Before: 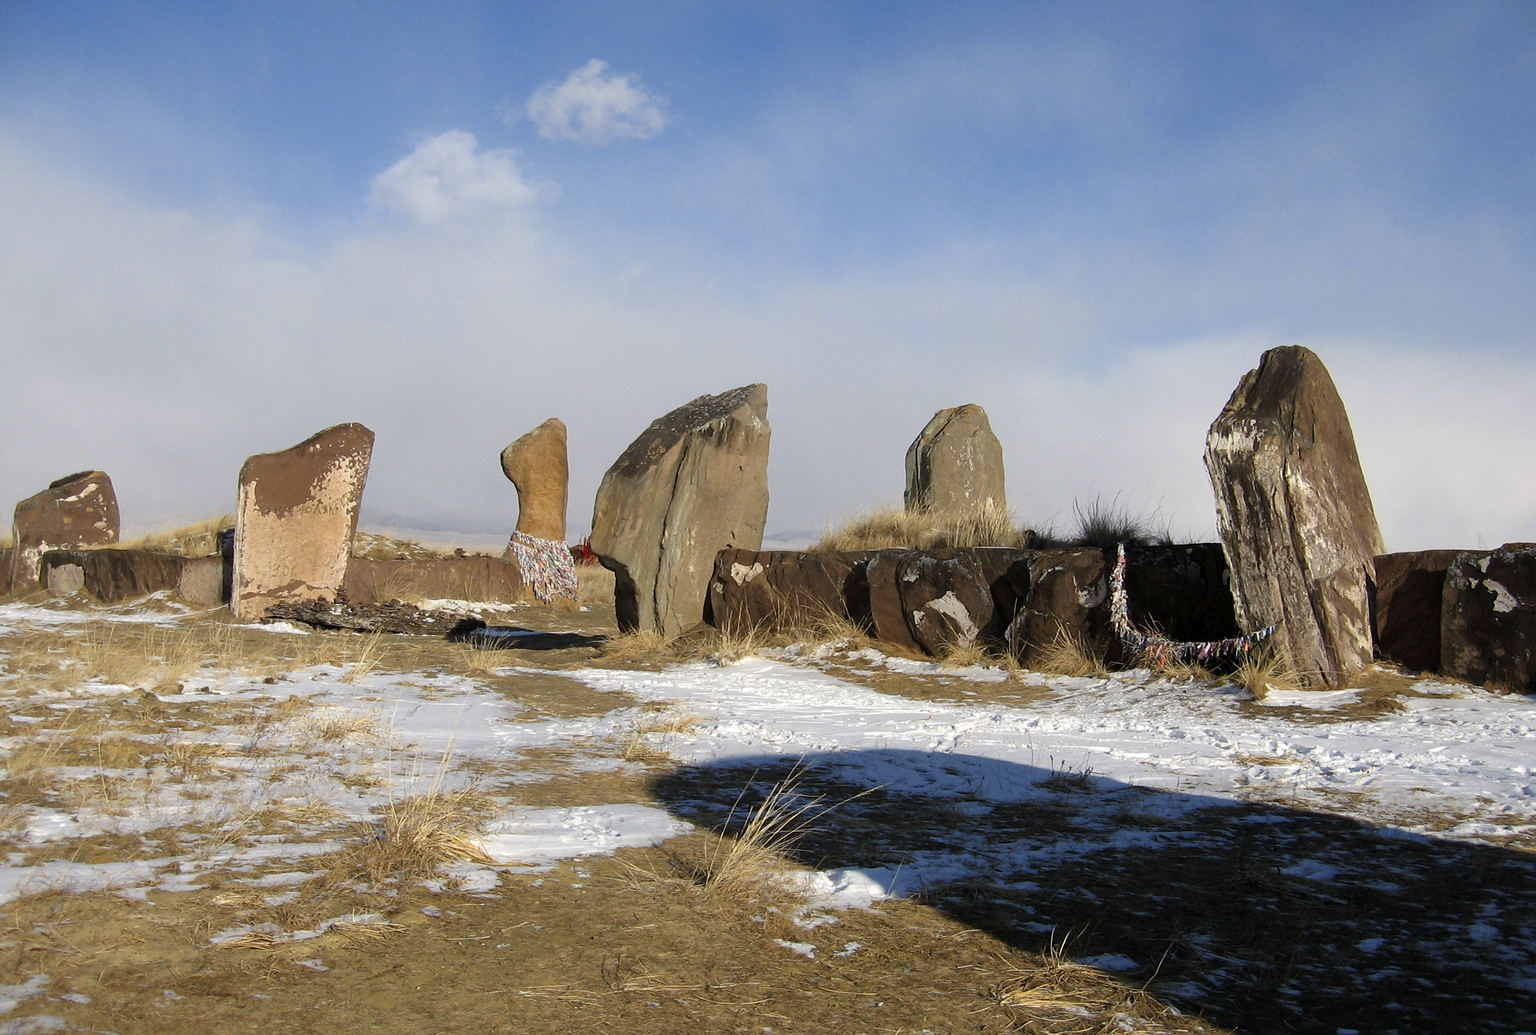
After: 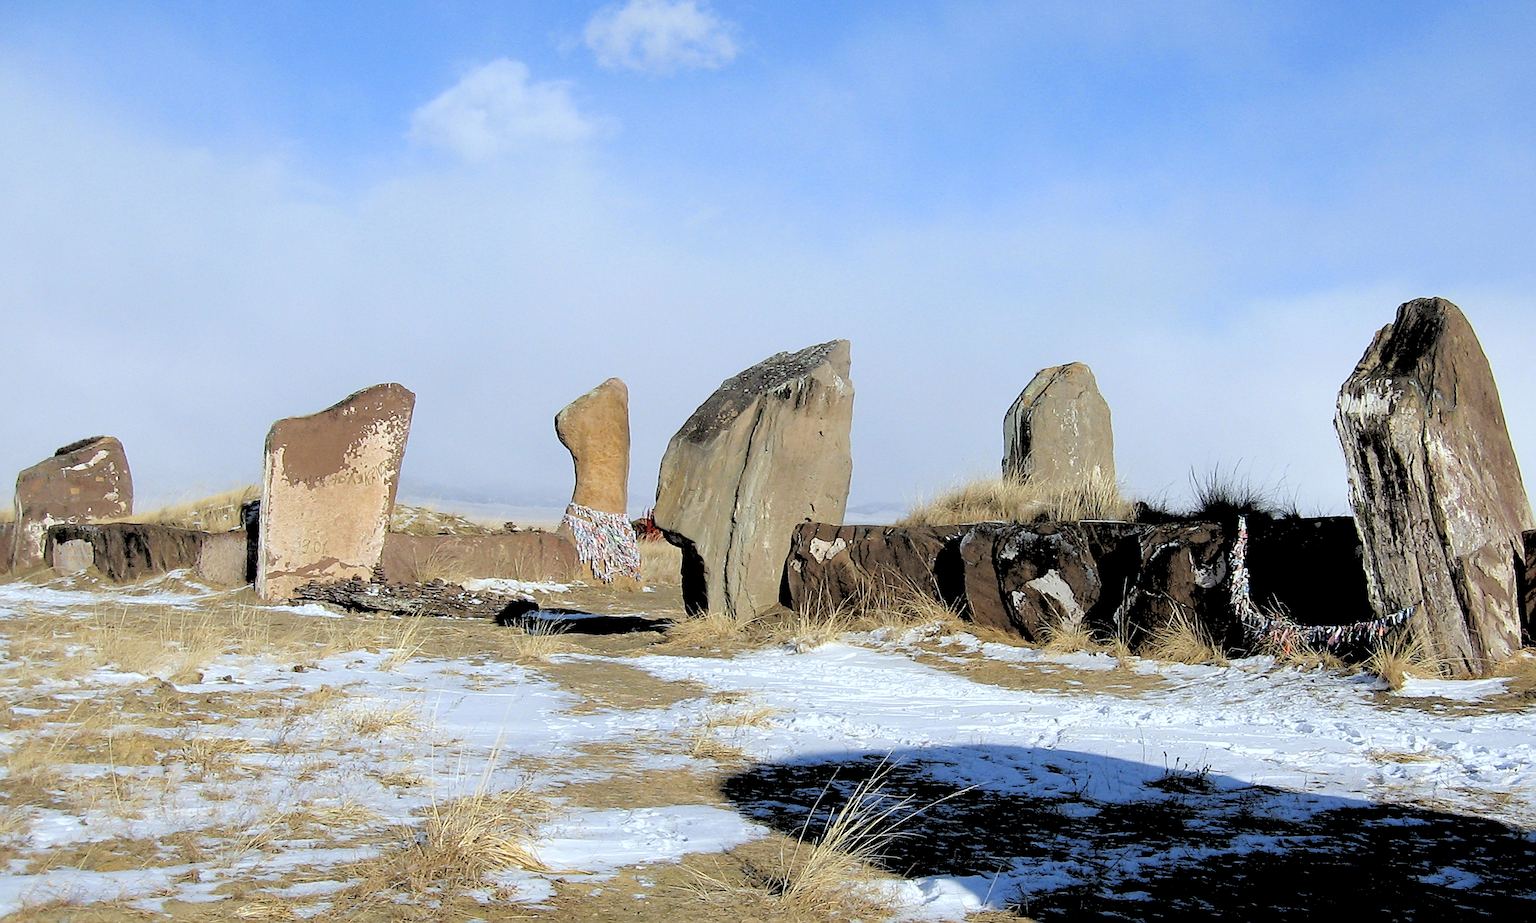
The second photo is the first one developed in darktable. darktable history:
color calibration: illuminant custom, x 0.368, y 0.373, temperature 4330.32 K
rgb levels: levels [[0.027, 0.429, 0.996], [0, 0.5, 1], [0, 0.5, 1]]
sharpen: on, module defaults
crop: top 7.49%, right 9.717%, bottom 11.943%
